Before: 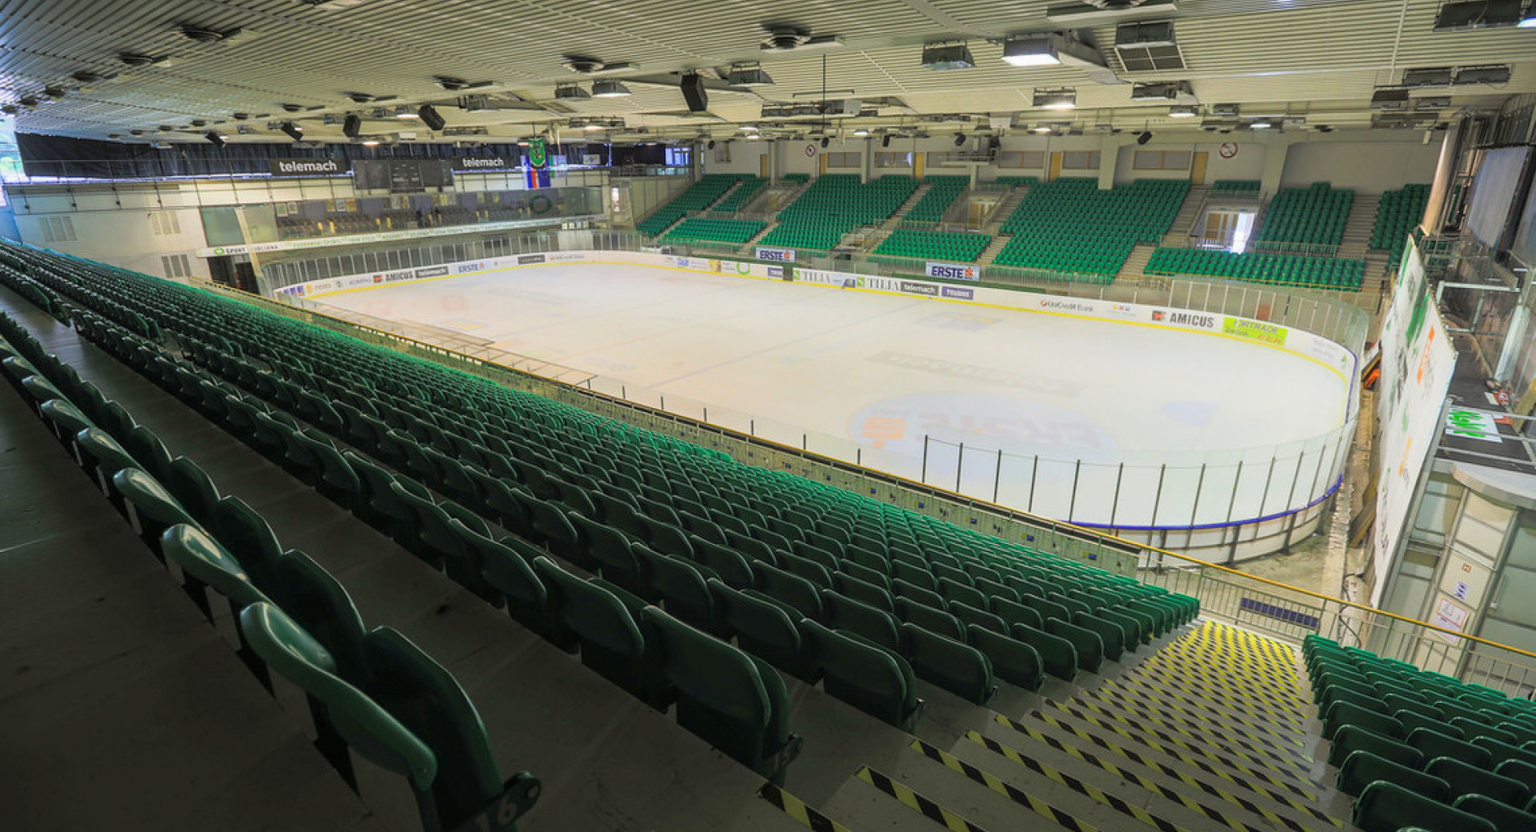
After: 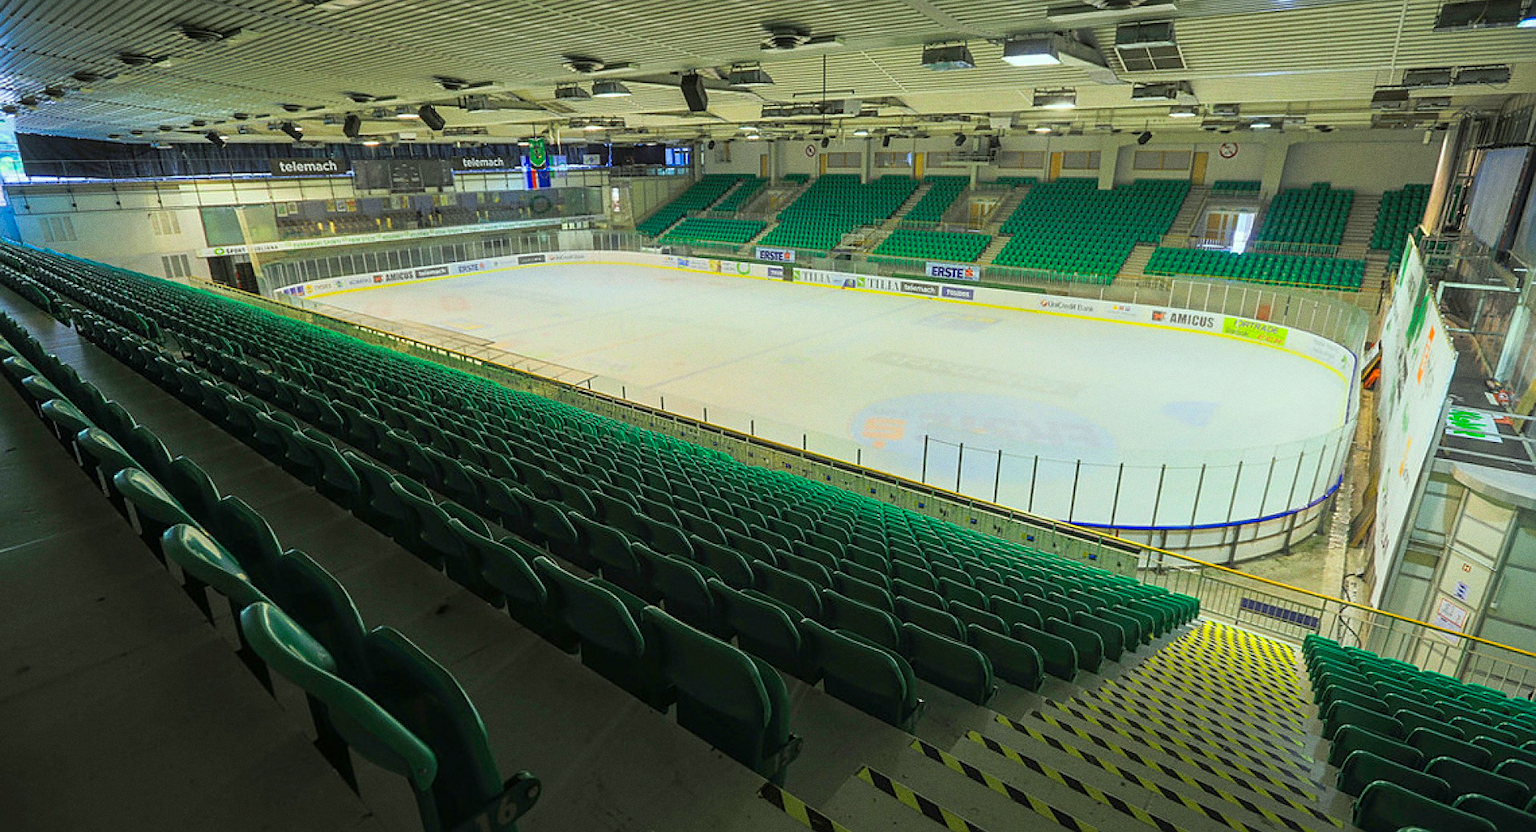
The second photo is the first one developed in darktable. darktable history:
color correction: highlights a* -6.69, highlights b* 0.49
sharpen: on, module defaults
color zones: curves: ch0 [(0, 0.613) (0.01, 0.613) (0.245, 0.448) (0.498, 0.529) (0.642, 0.665) (0.879, 0.777) (0.99, 0.613)]; ch1 [(0, 0) (0.143, 0) (0.286, 0) (0.429, 0) (0.571, 0) (0.714, 0) (0.857, 0)], mix -131.09%
grain: coarseness 0.09 ISO
